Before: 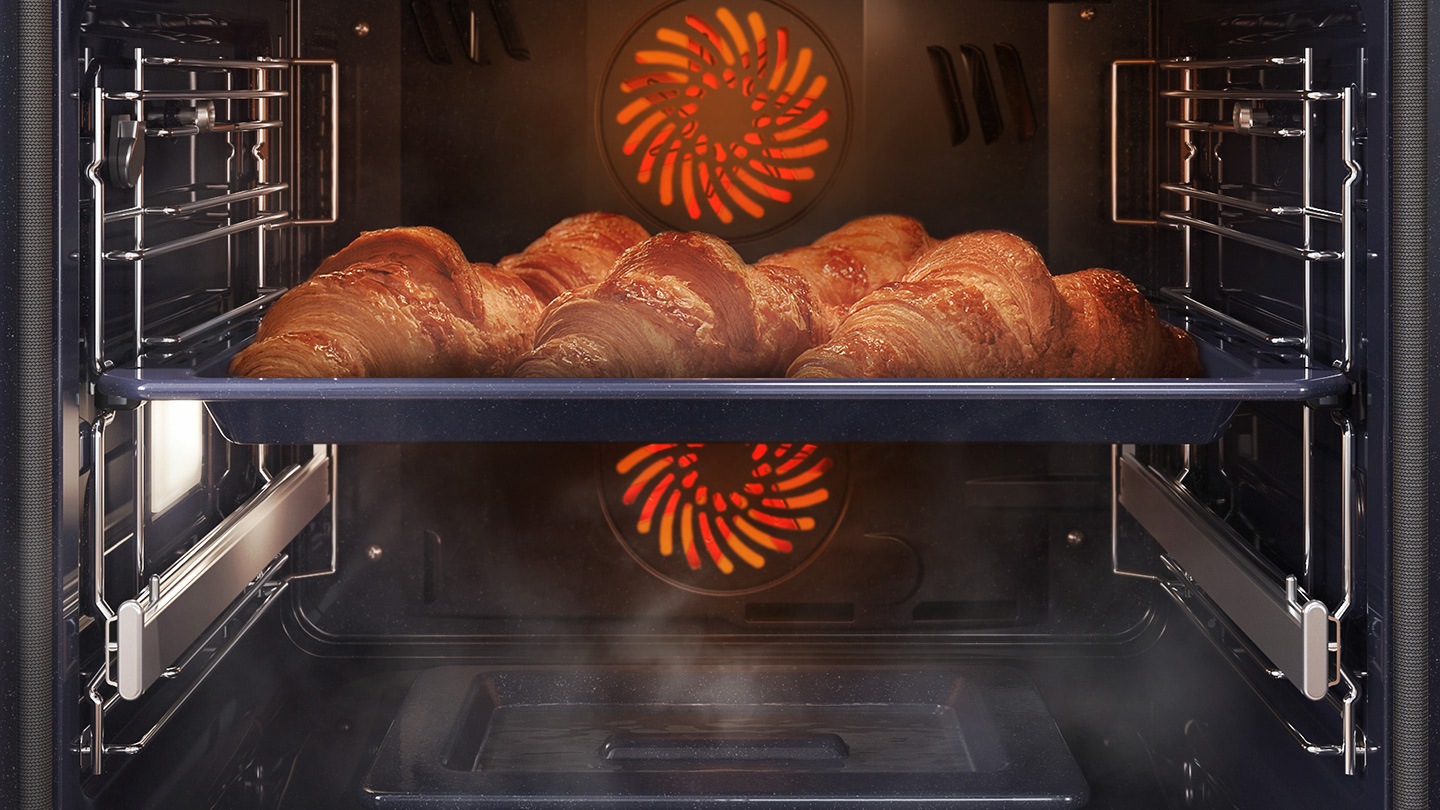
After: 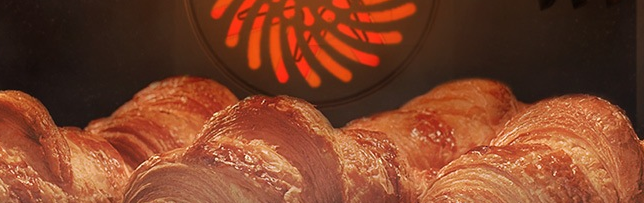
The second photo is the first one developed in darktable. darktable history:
crop: left 28.64%, top 16.832%, right 26.637%, bottom 58.055%
bloom: size 16%, threshold 98%, strength 20%
